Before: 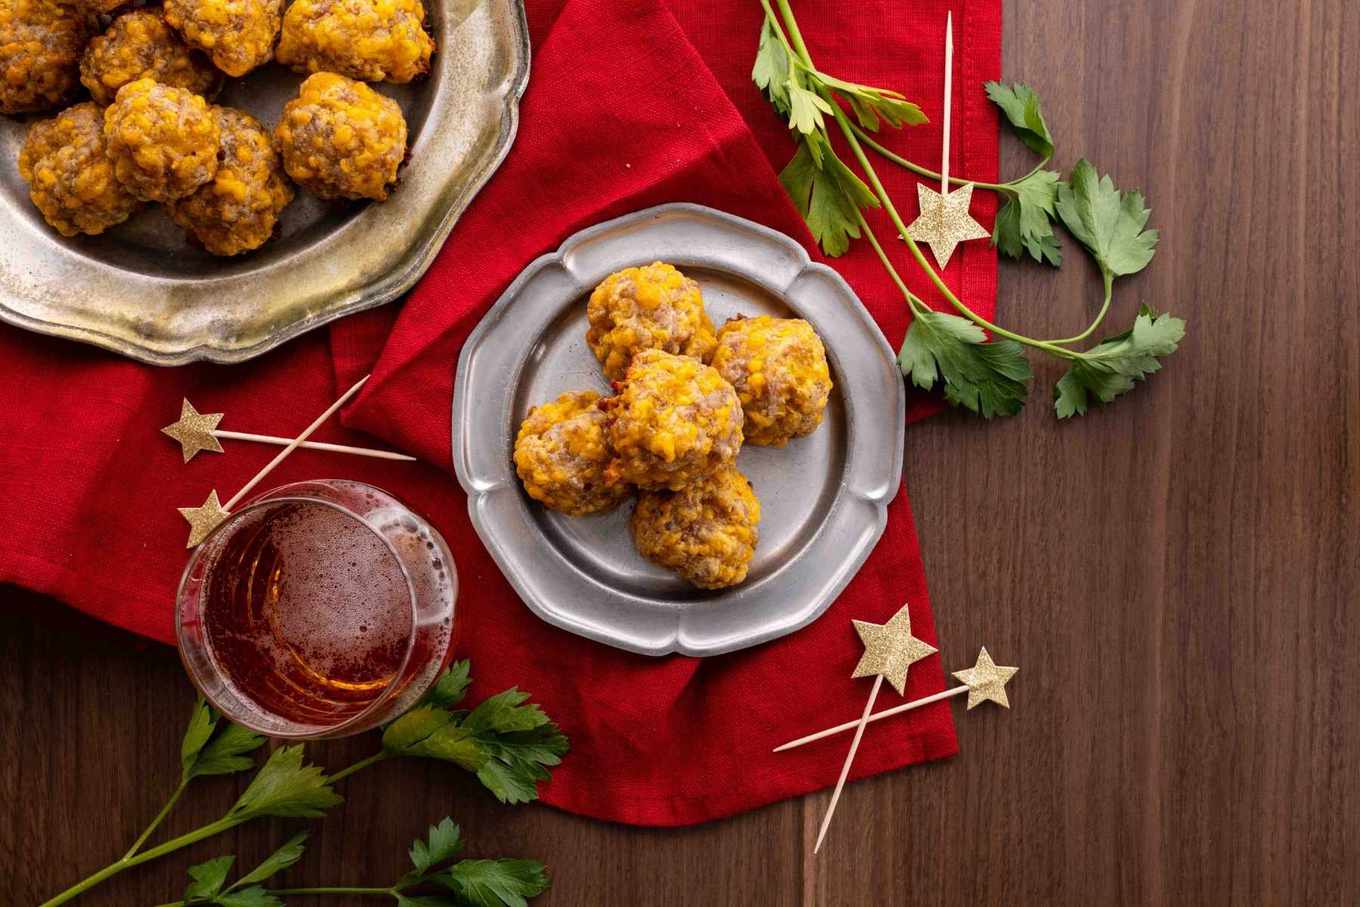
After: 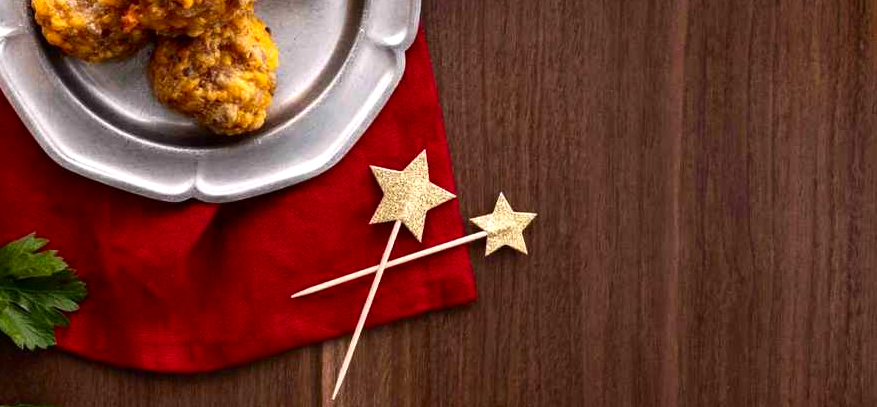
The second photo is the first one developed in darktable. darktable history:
crop and rotate: left 35.491%, top 50.158%, bottom 4.918%
contrast brightness saturation: contrast 0.153, brightness -0.01, saturation 0.1
levels: levels [0, 0.476, 0.951]
shadows and highlights: shadows -11.8, white point adjustment 3.84, highlights 27.74
